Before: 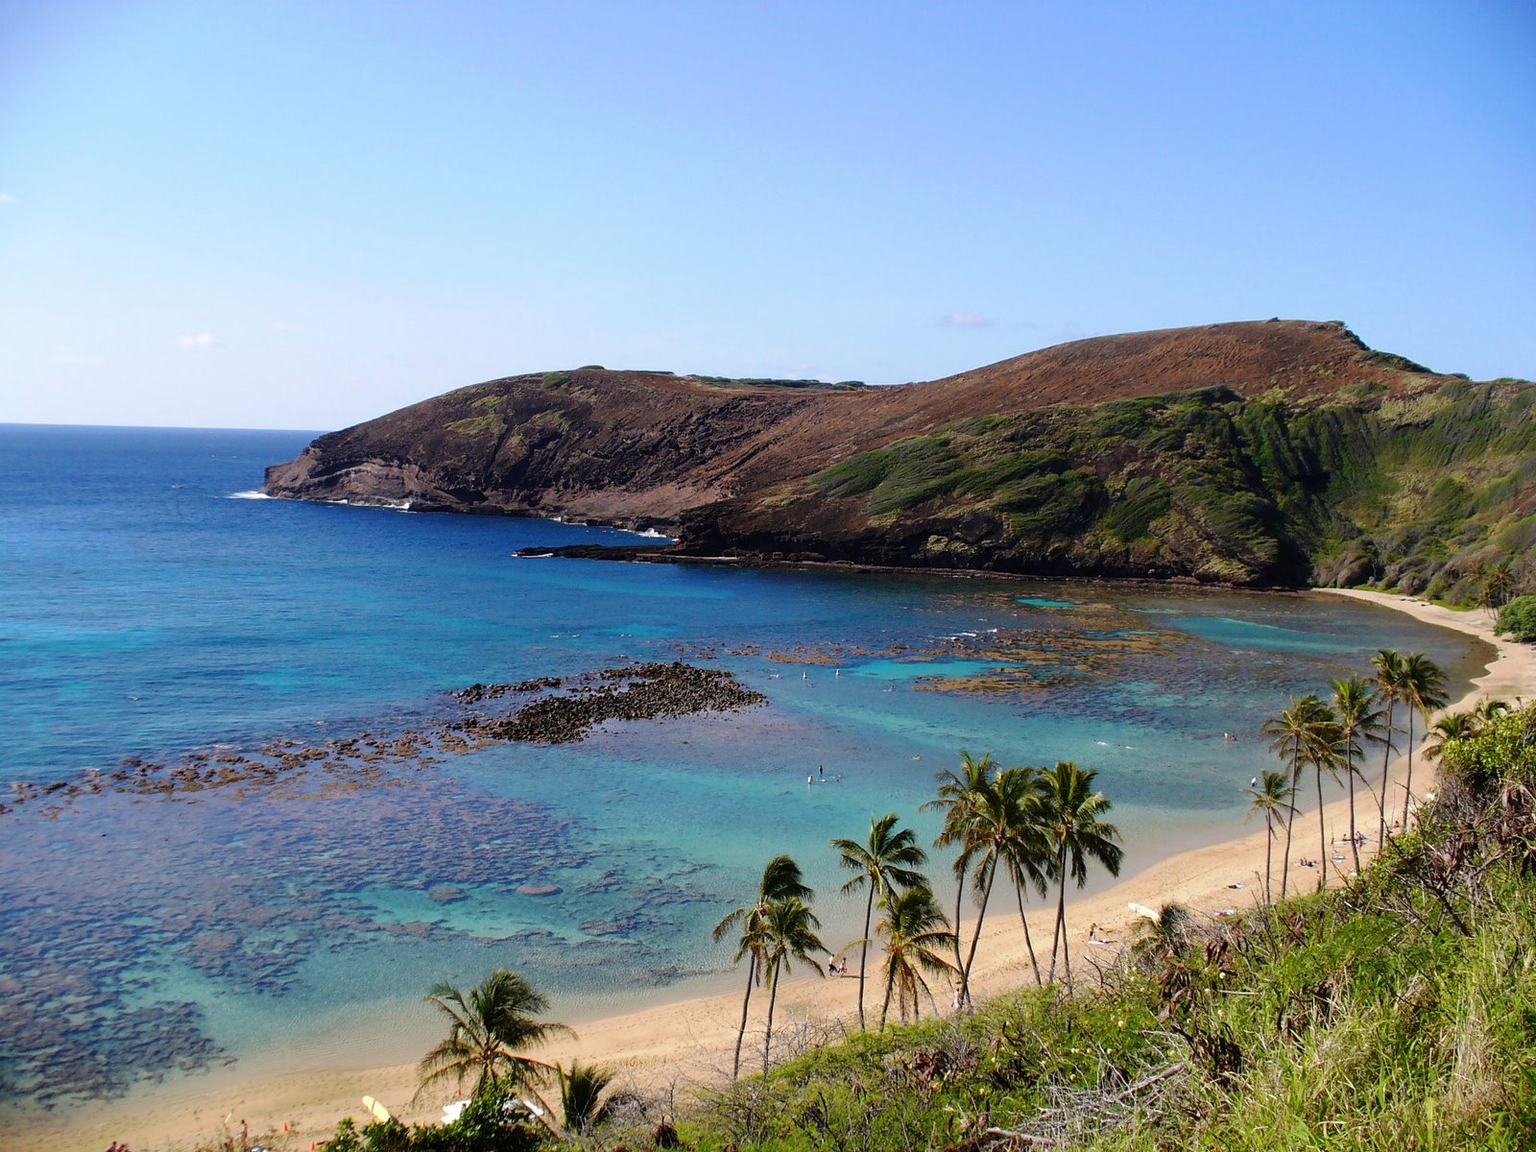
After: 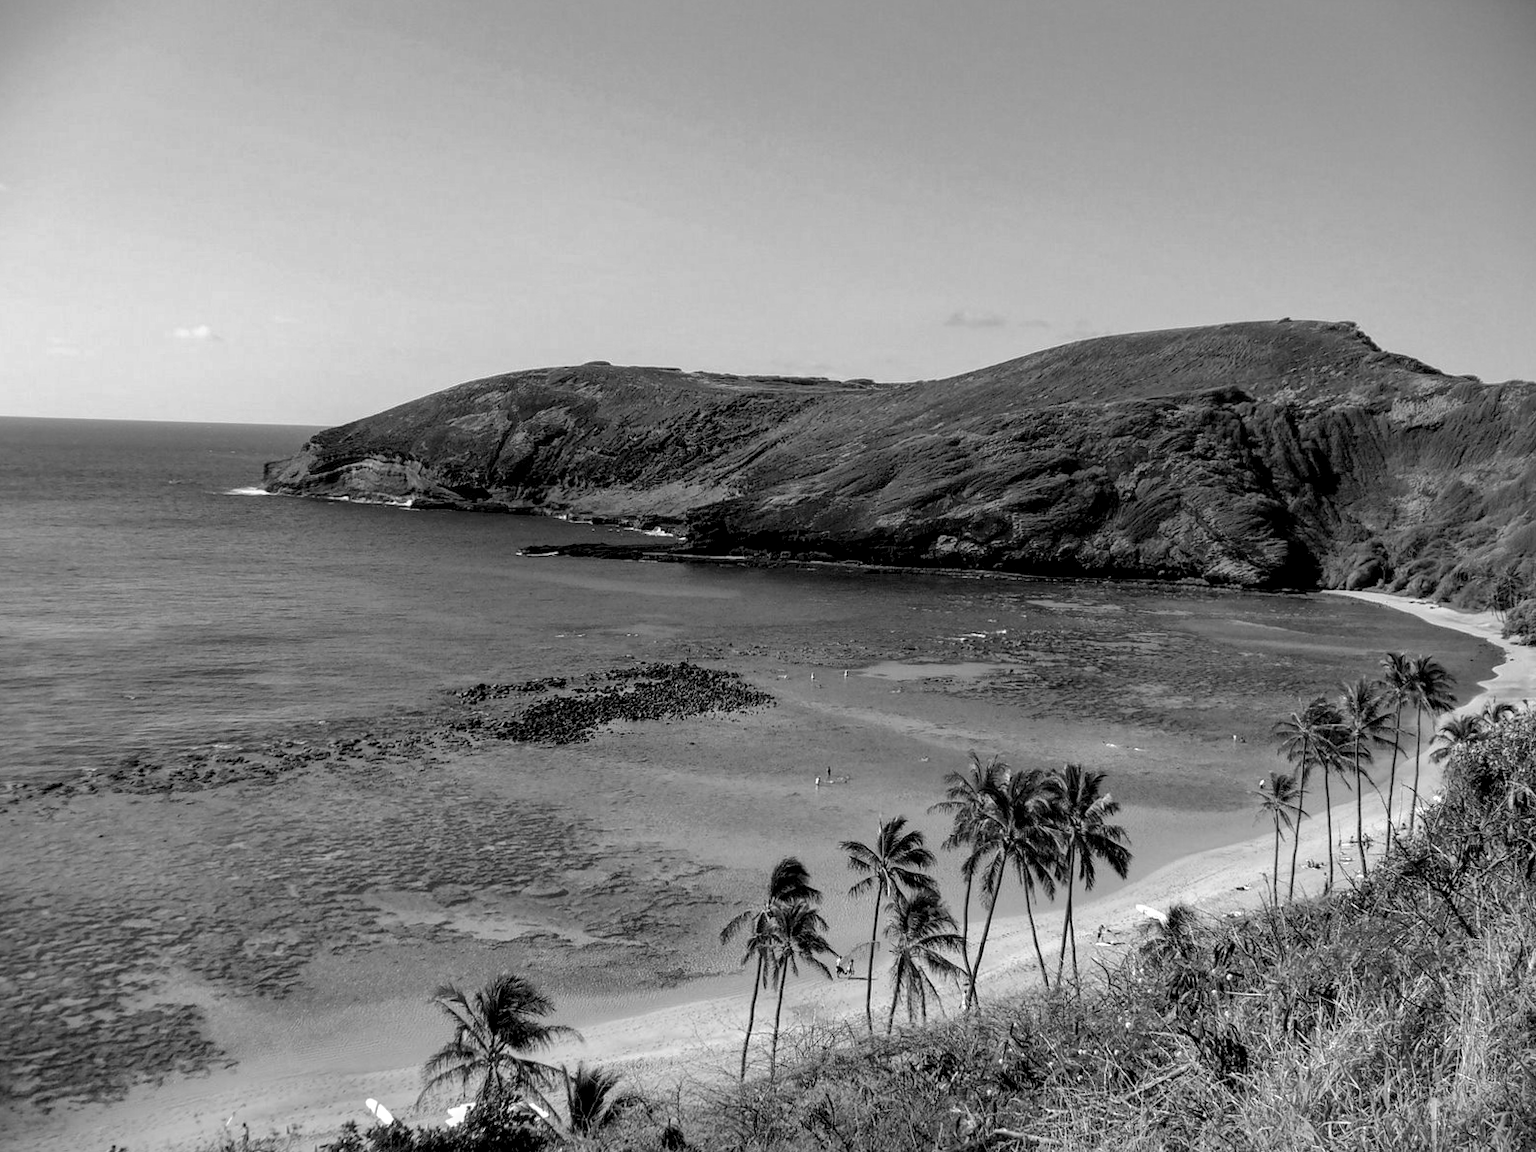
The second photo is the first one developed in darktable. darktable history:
local contrast: detail 130%
contrast equalizer: octaves 7, y [[0.524 ×6], [0.512 ×6], [0.379 ×6], [0 ×6], [0 ×6]]
shadows and highlights: on, module defaults
monochrome: a -35.87, b 49.73, size 1.7
rotate and perspective: rotation 0.174°, lens shift (vertical) 0.013, lens shift (horizontal) 0.019, shear 0.001, automatic cropping original format, crop left 0.007, crop right 0.991, crop top 0.016, crop bottom 0.997
